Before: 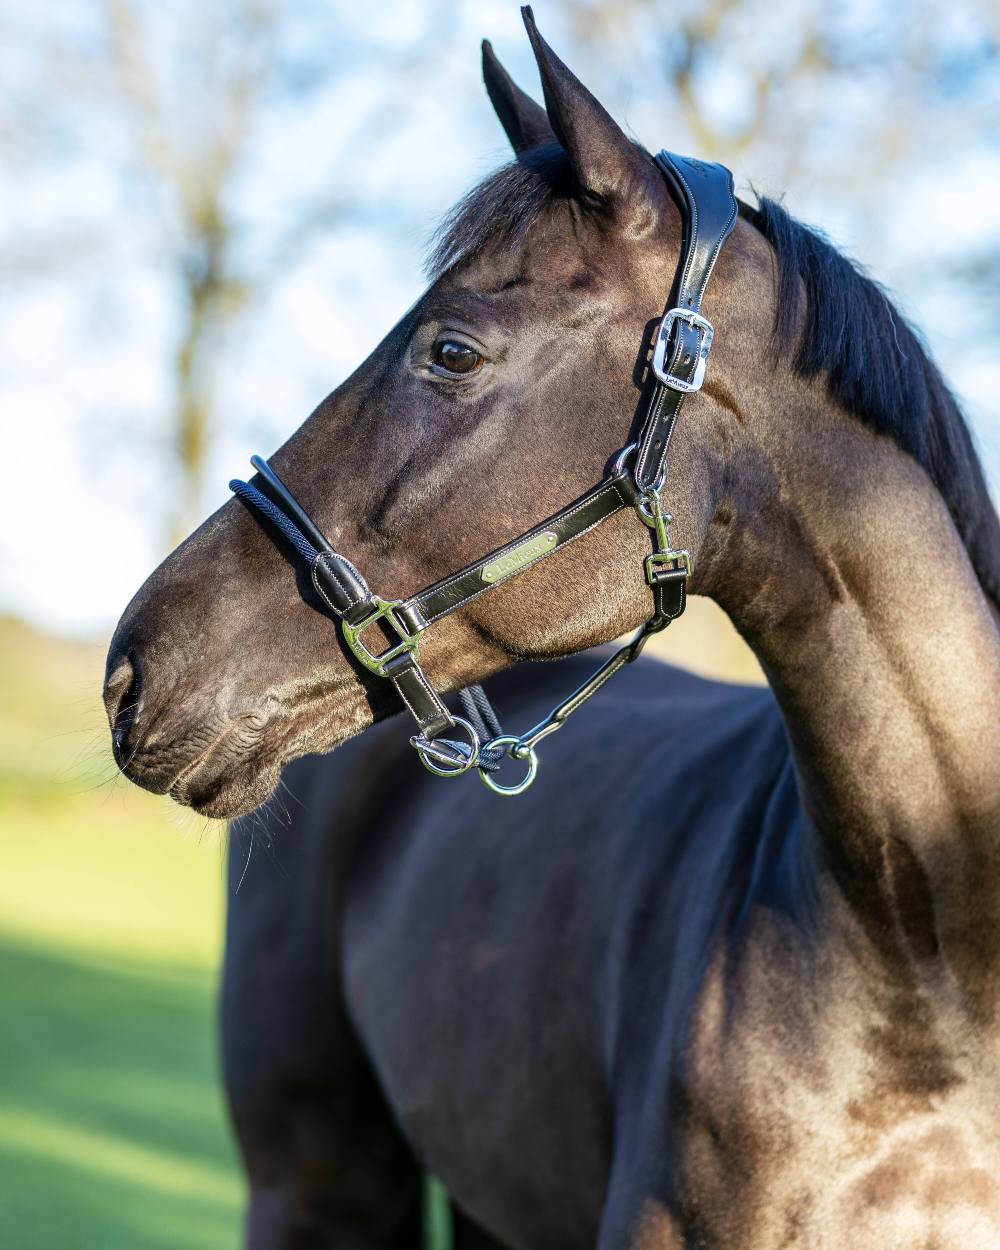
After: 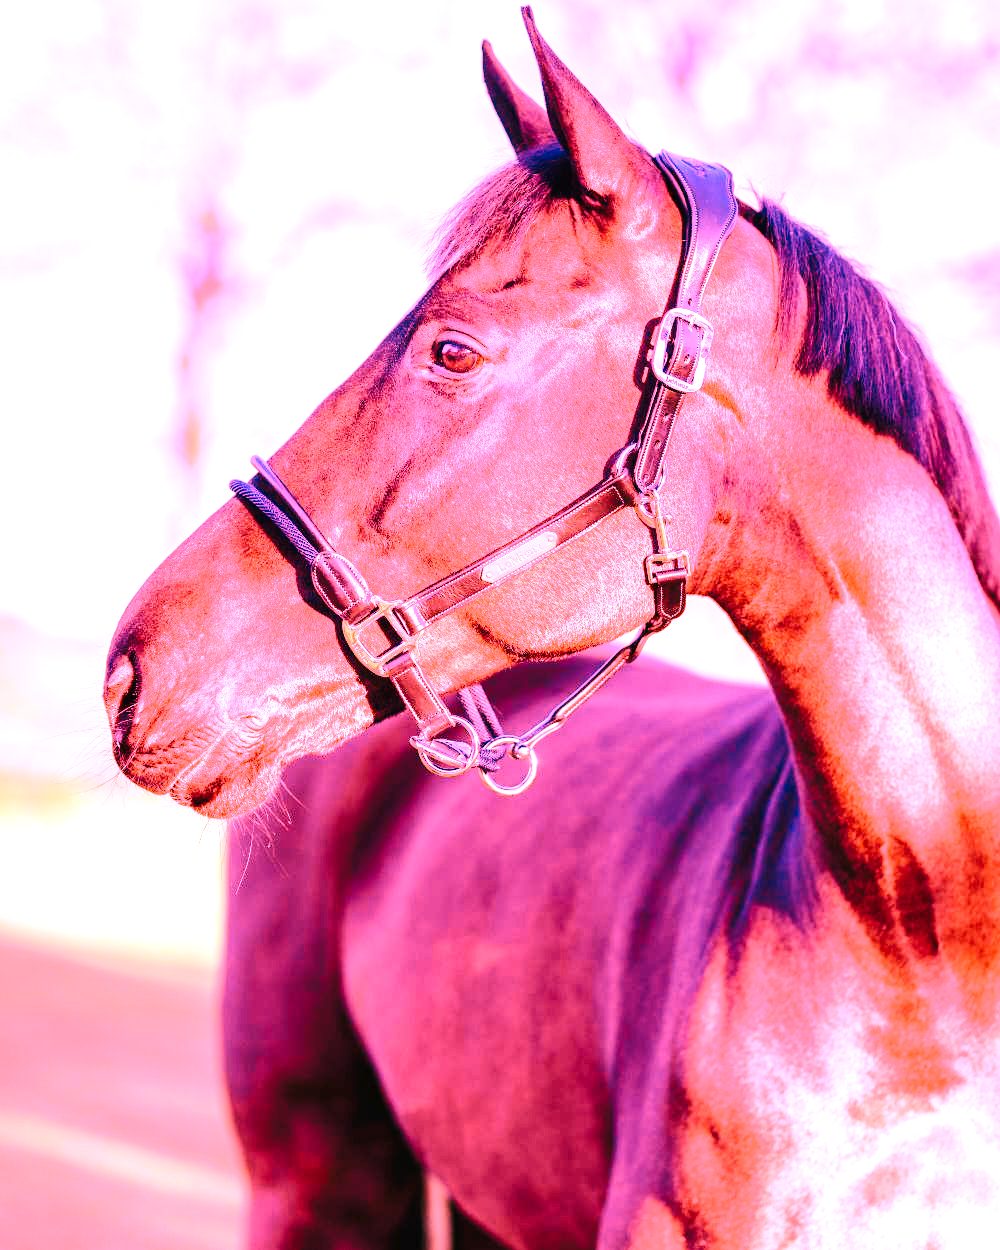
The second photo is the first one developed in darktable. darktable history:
tone curve: curves: ch0 [(0, 0) (0.003, 0.02) (0.011, 0.023) (0.025, 0.028) (0.044, 0.045) (0.069, 0.063) (0.1, 0.09) (0.136, 0.122) (0.177, 0.166) (0.224, 0.223) (0.277, 0.297) (0.335, 0.384) (0.399, 0.461) (0.468, 0.549) (0.543, 0.632) (0.623, 0.705) (0.709, 0.772) (0.801, 0.844) (0.898, 0.91) (1, 1)], preserve colors none
white balance: red 4.26, blue 1.802
